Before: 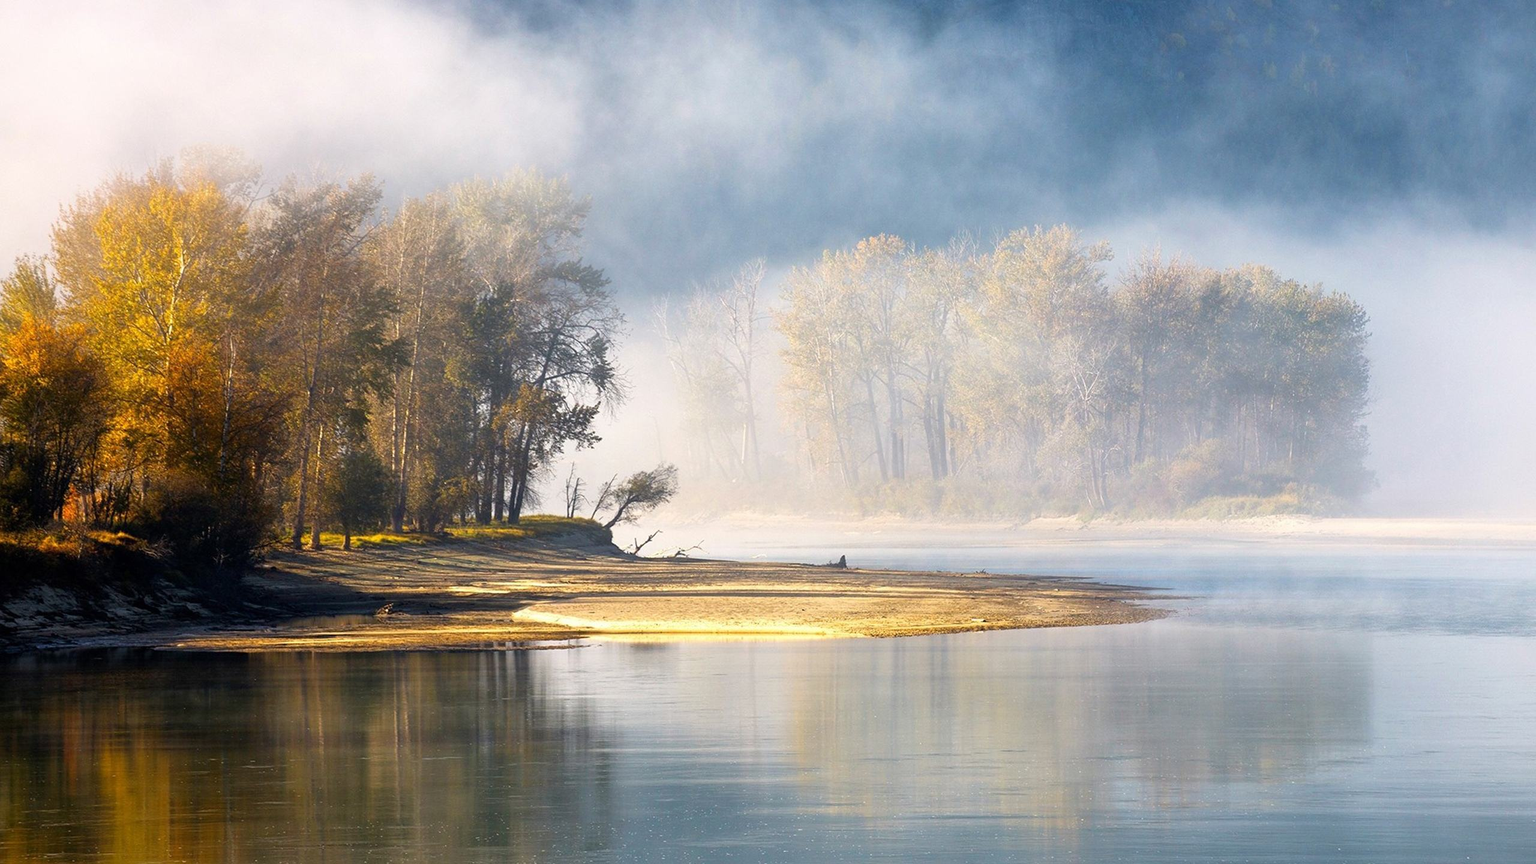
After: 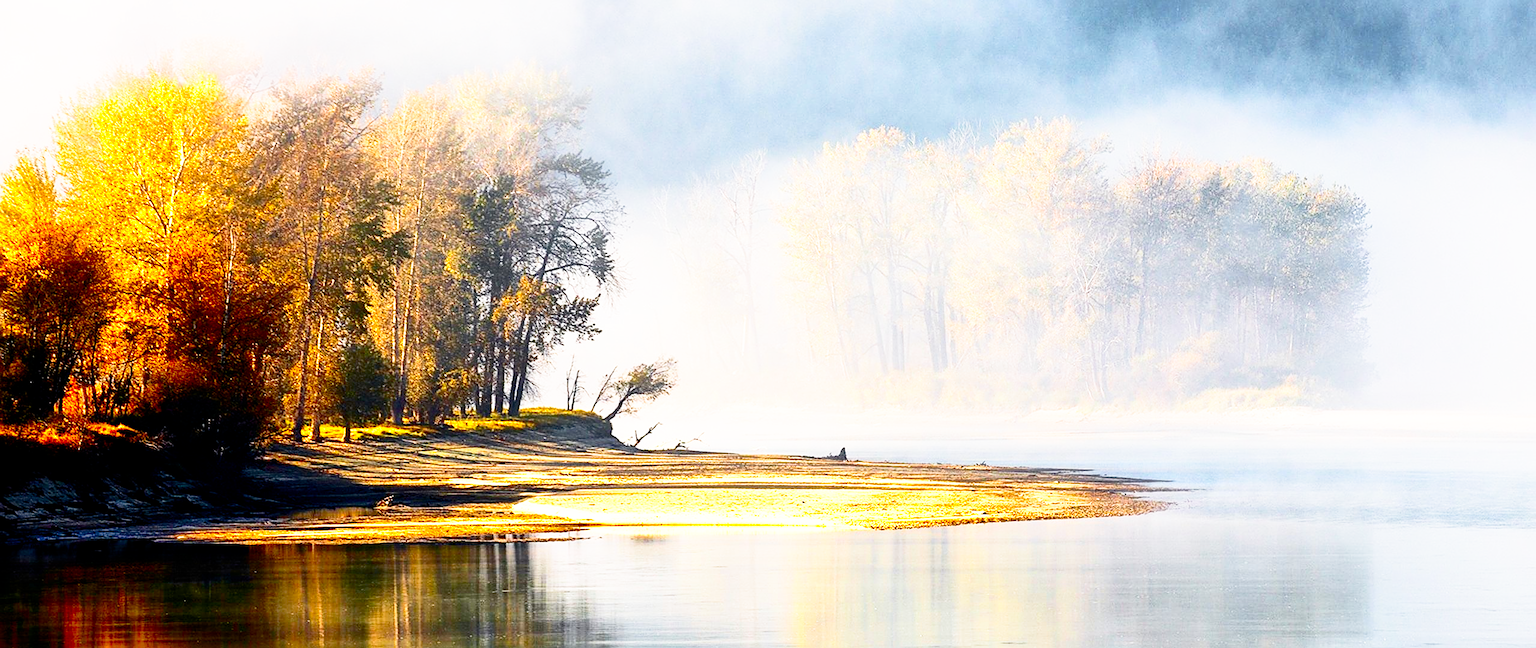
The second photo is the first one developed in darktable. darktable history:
sharpen: on, module defaults
crop and rotate: top 12.5%, bottom 12.5%
color zones: curves: ch0 [(0, 0.511) (0.143, 0.531) (0.286, 0.56) (0.429, 0.5) (0.571, 0.5) (0.714, 0.5) (0.857, 0.5) (1, 0.5)]; ch1 [(0, 0.525) (0.143, 0.705) (0.286, 0.715) (0.429, 0.35) (0.571, 0.35) (0.714, 0.35) (0.857, 0.4) (1, 0.4)]; ch2 [(0, 0.572) (0.143, 0.512) (0.286, 0.473) (0.429, 0.45) (0.571, 0.5) (0.714, 0.5) (0.857, 0.518) (1, 0.518)]
contrast brightness saturation: contrast 0.4, brightness 0.05, saturation 0.25
white balance: emerald 1
shadows and highlights: on, module defaults
filmic rgb: middle gray luminance 12.74%, black relative exposure -10.13 EV, white relative exposure 3.47 EV, threshold 6 EV, target black luminance 0%, hardness 5.74, latitude 44.69%, contrast 1.221, highlights saturation mix 5%, shadows ↔ highlights balance 26.78%, add noise in highlights 0, preserve chrominance no, color science v3 (2019), use custom middle-gray values true, iterations of high-quality reconstruction 0, contrast in highlights soft, enable highlight reconstruction true
exposure: exposure 0.127 EV, compensate highlight preservation false
